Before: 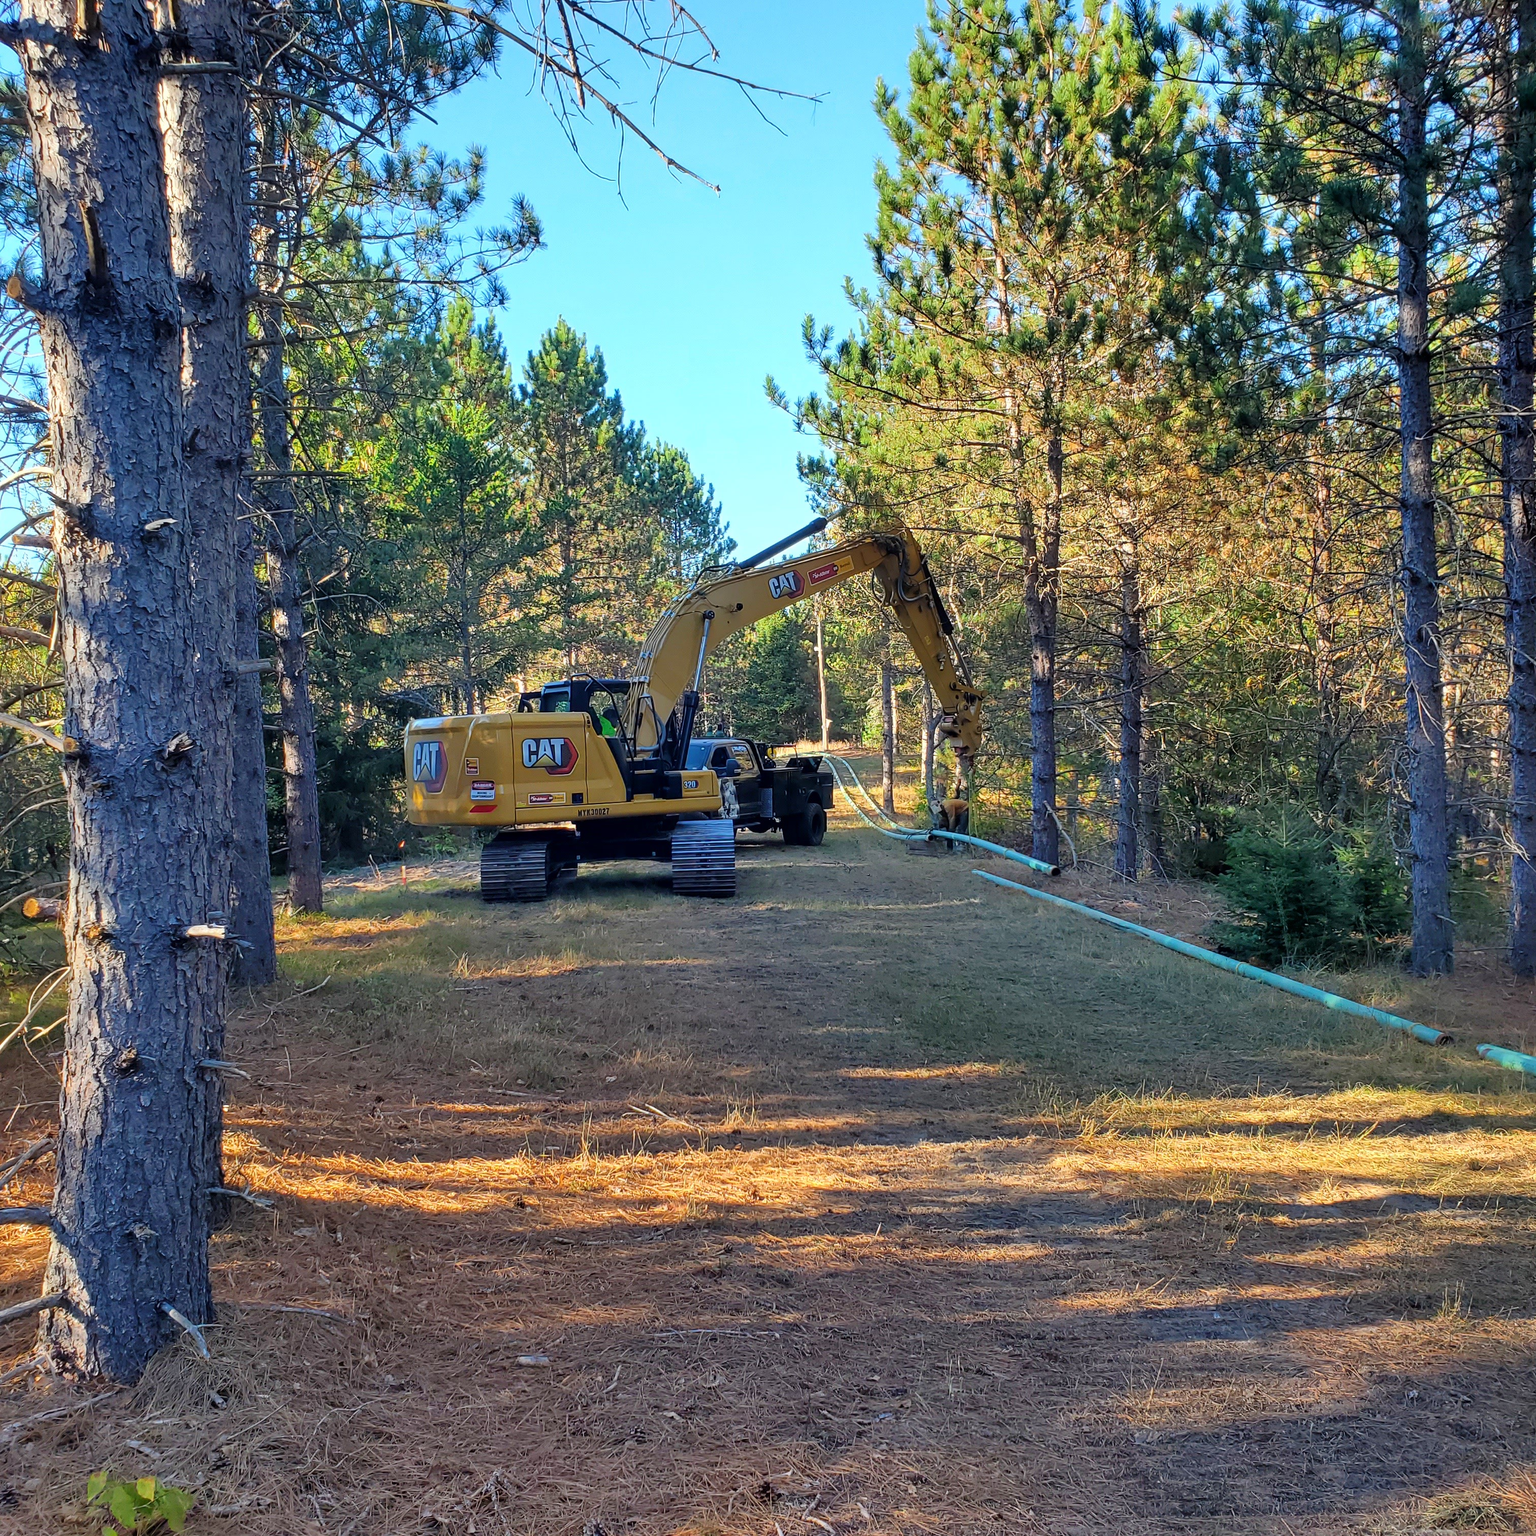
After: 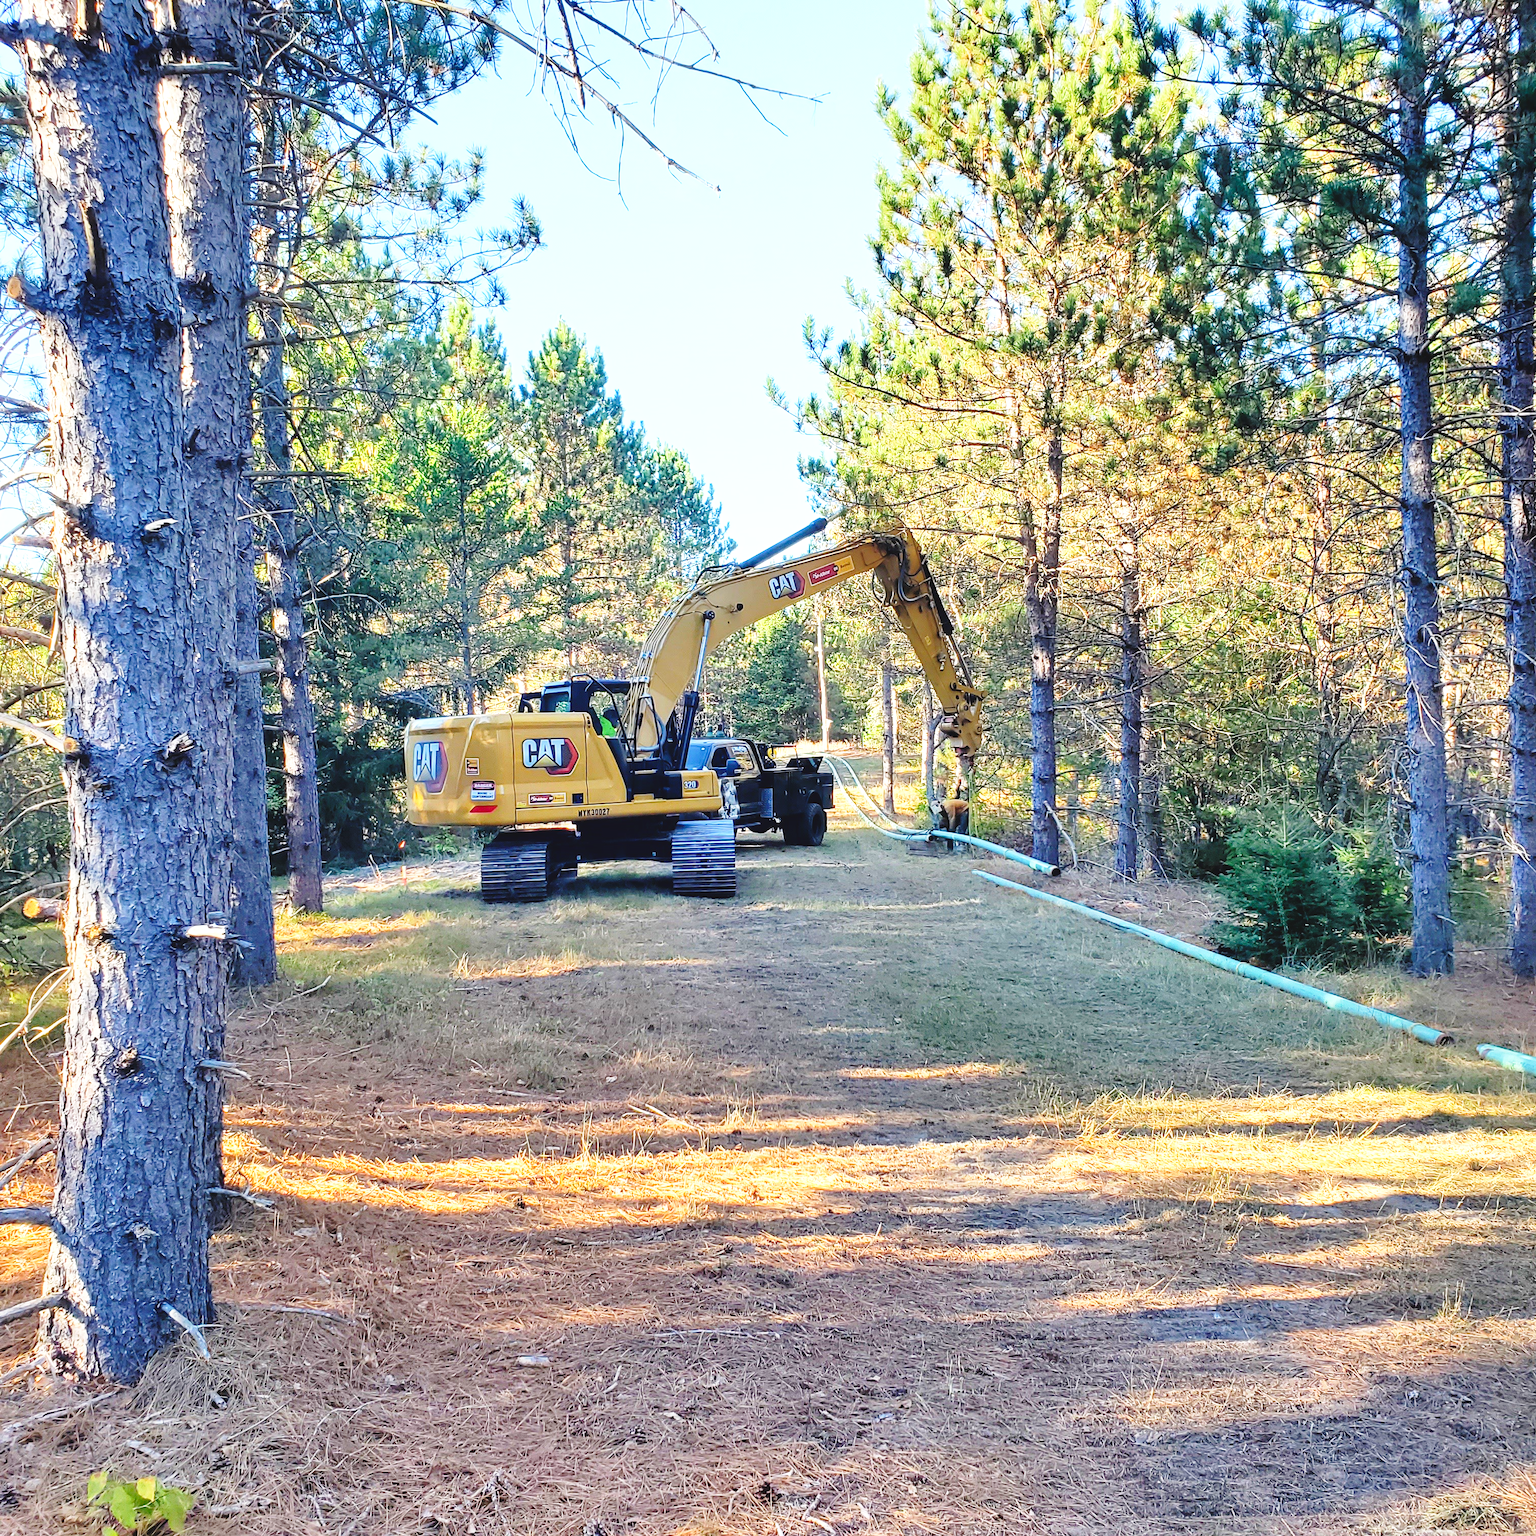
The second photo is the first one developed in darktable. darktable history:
exposure: black level correction -0.005, exposure 0.622 EV, compensate highlight preservation false
base curve: curves: ch0 [(0, 0) (0.028, 0.03) (0.121, 0.232) (0.46, 0.748) (0.859, 0.968) (1, 1)], preserve colors none
